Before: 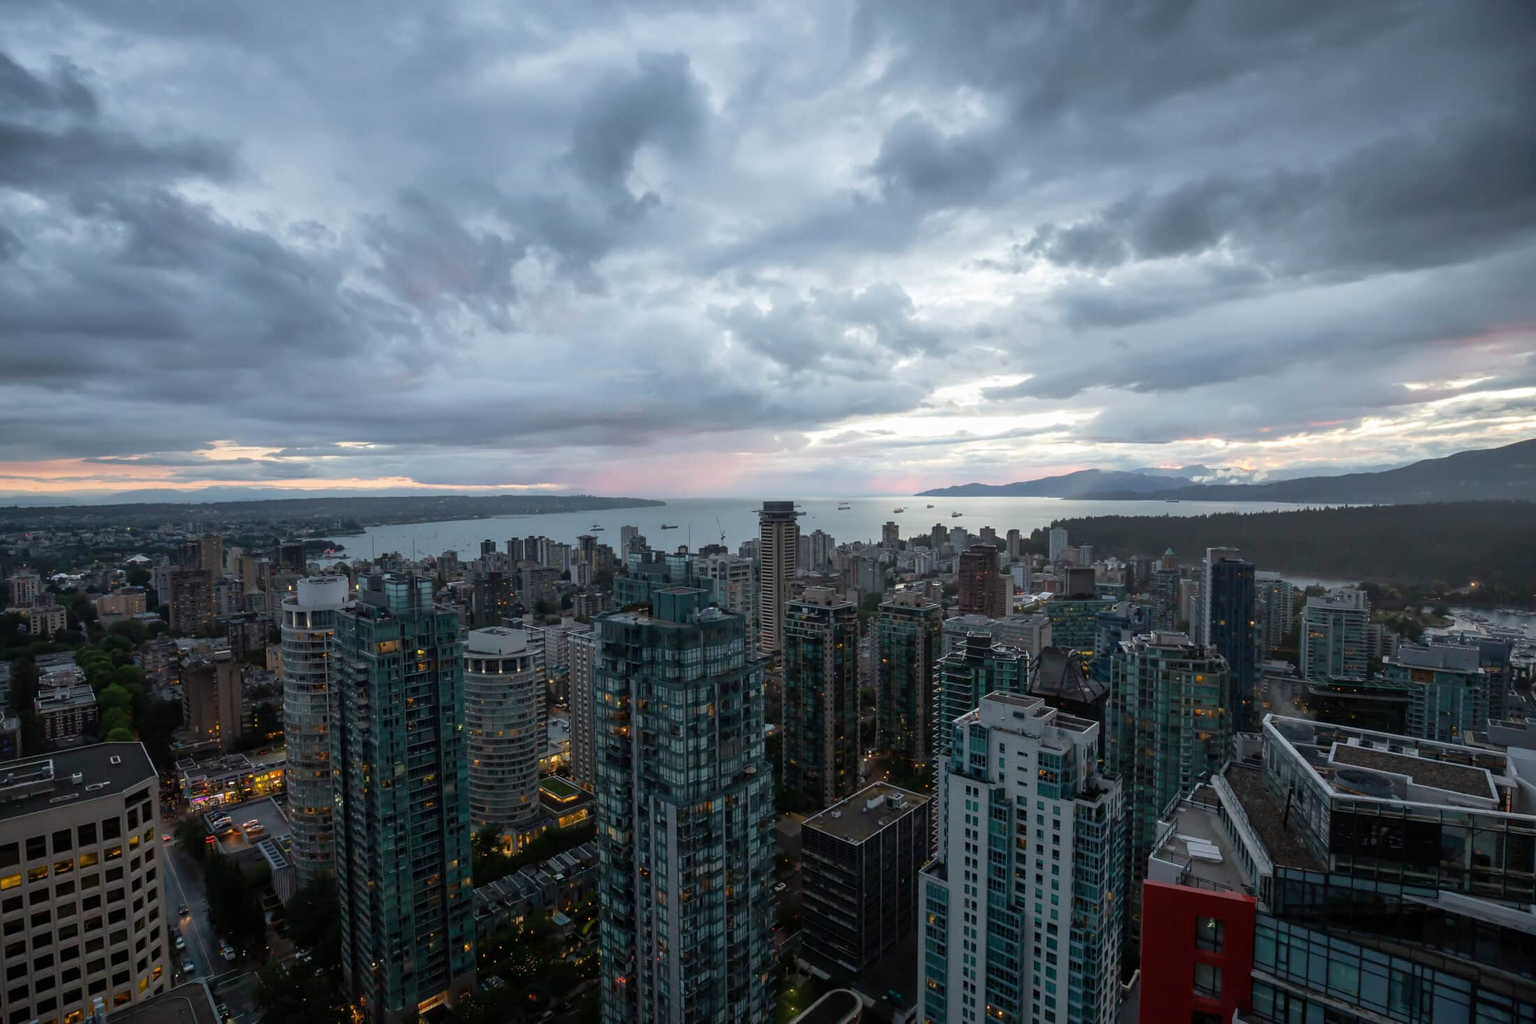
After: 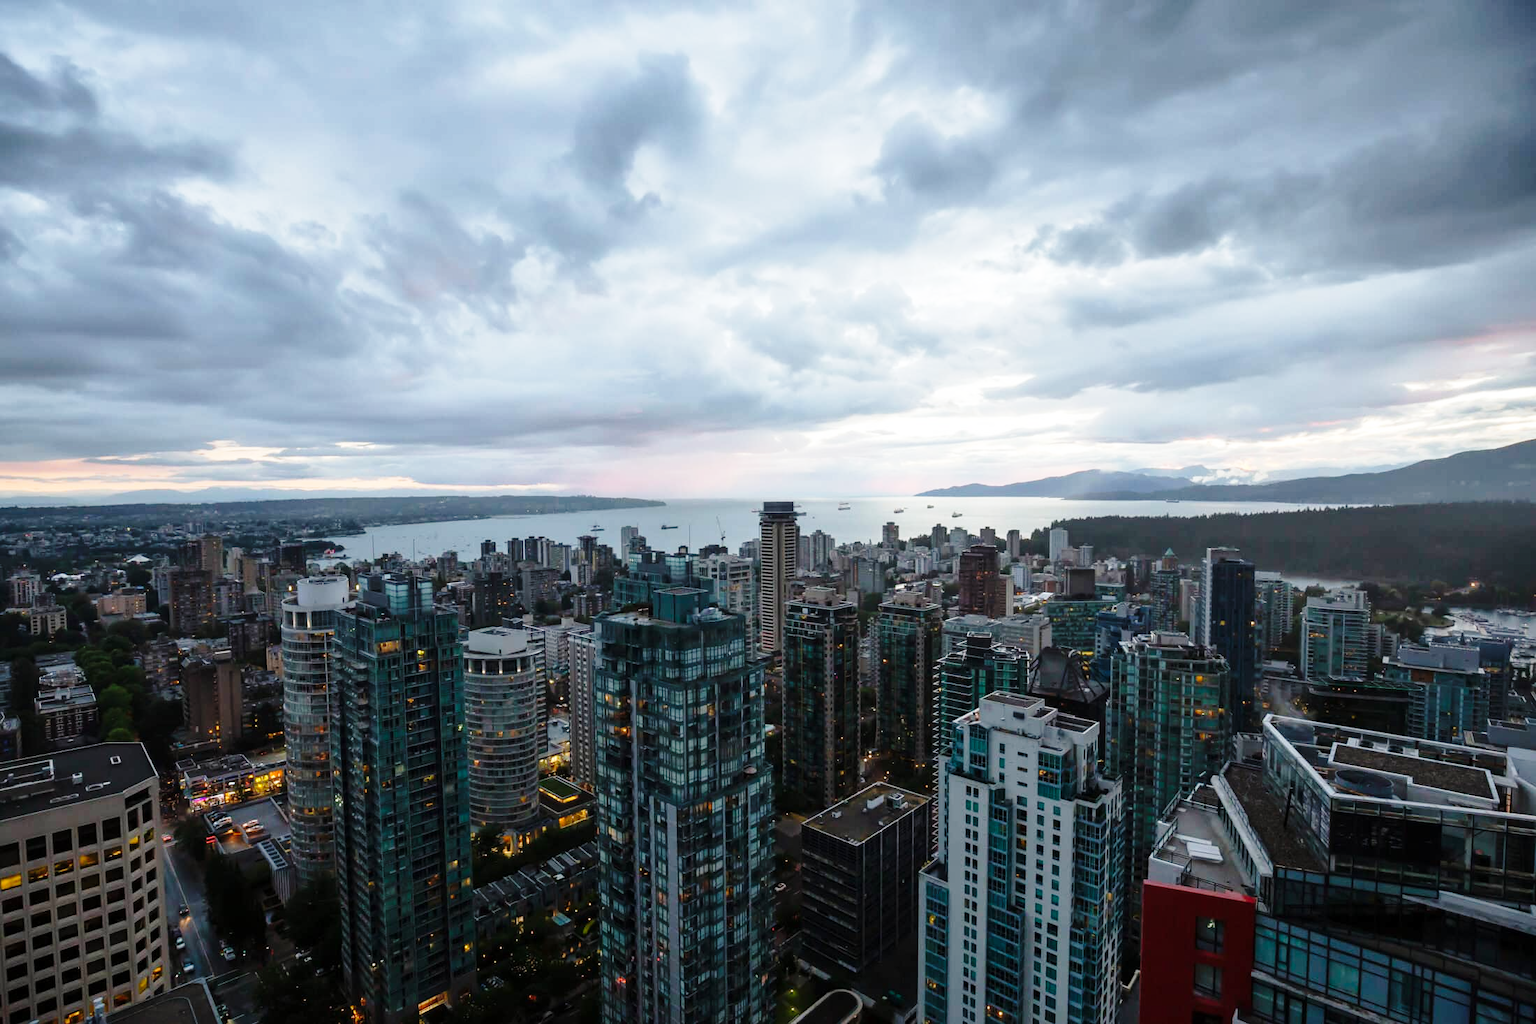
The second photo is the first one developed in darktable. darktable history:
base curve: curves: ch0 [(0, 0) (0.028, 0.03) (0.121, 0.232) (0.46, 0.748) (0.859, 0.968) (1, 1)], exposure shift 0.585, preserve colors none
